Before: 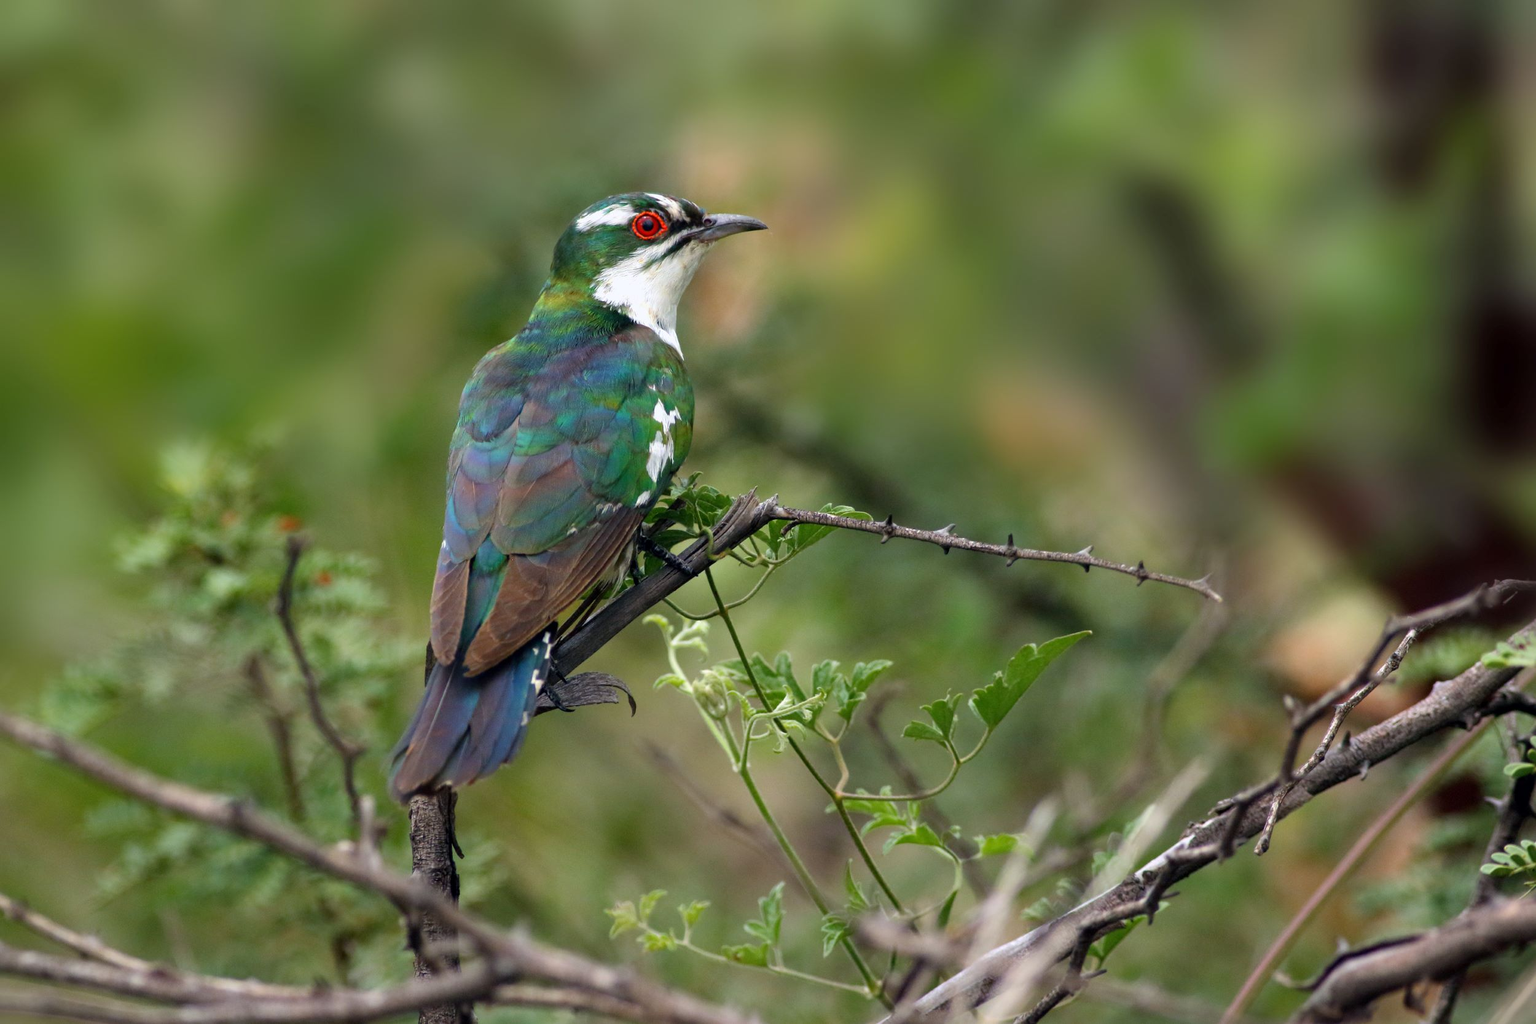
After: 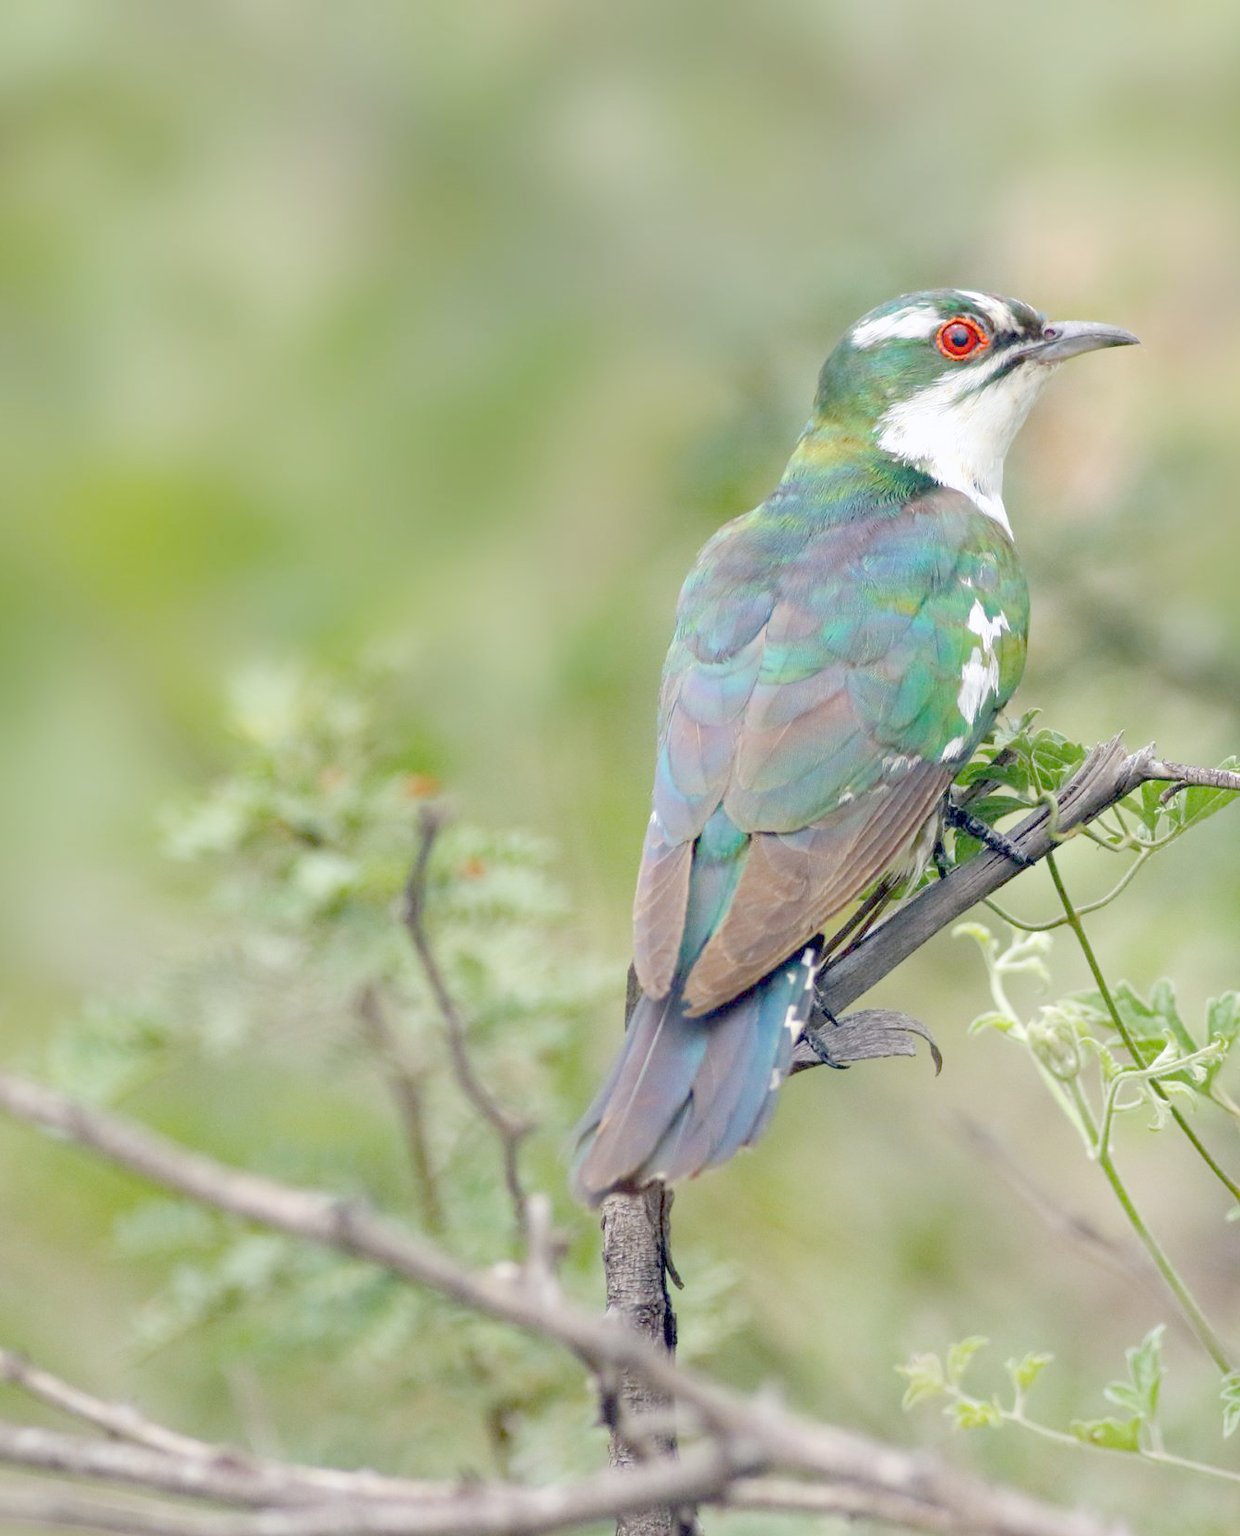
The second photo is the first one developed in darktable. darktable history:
crop: left 0.587%, right 45.588%, bottom 0.086%
